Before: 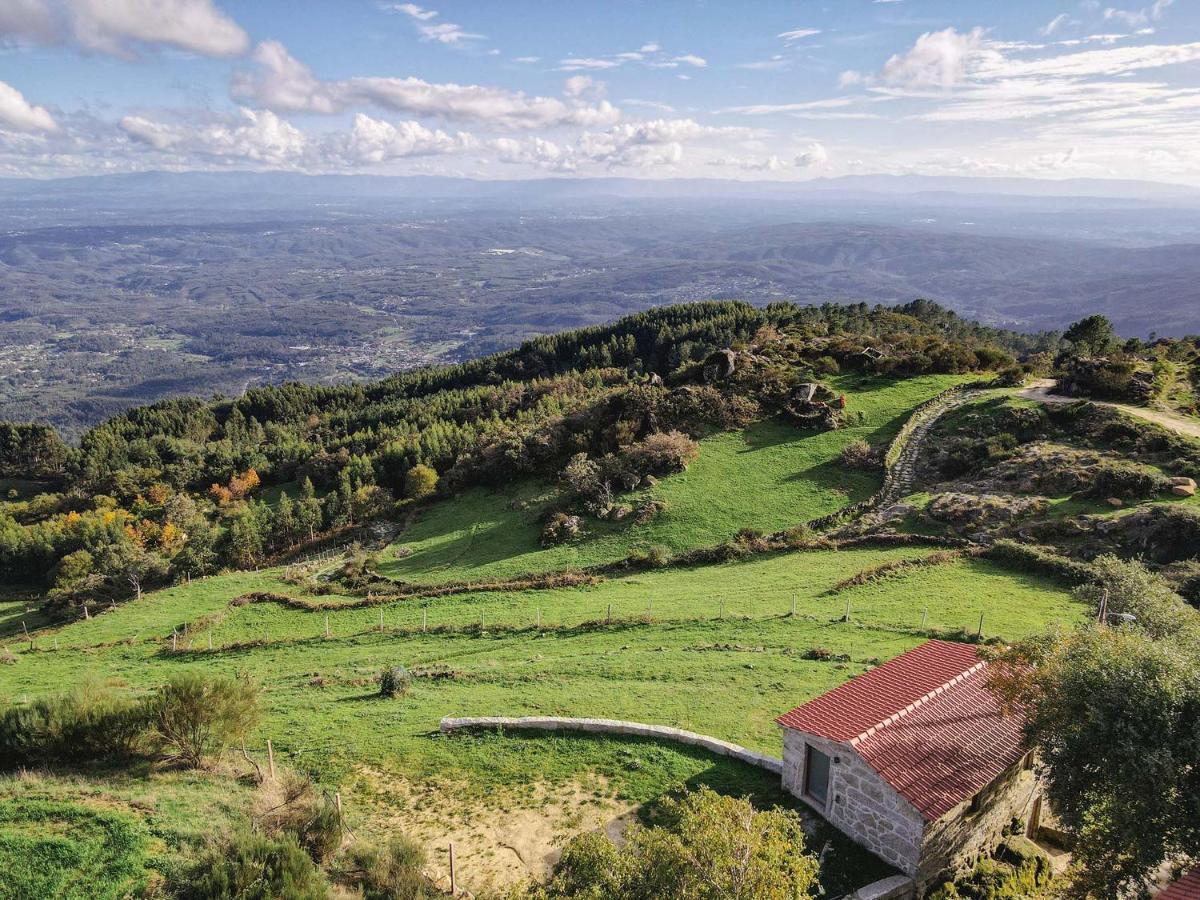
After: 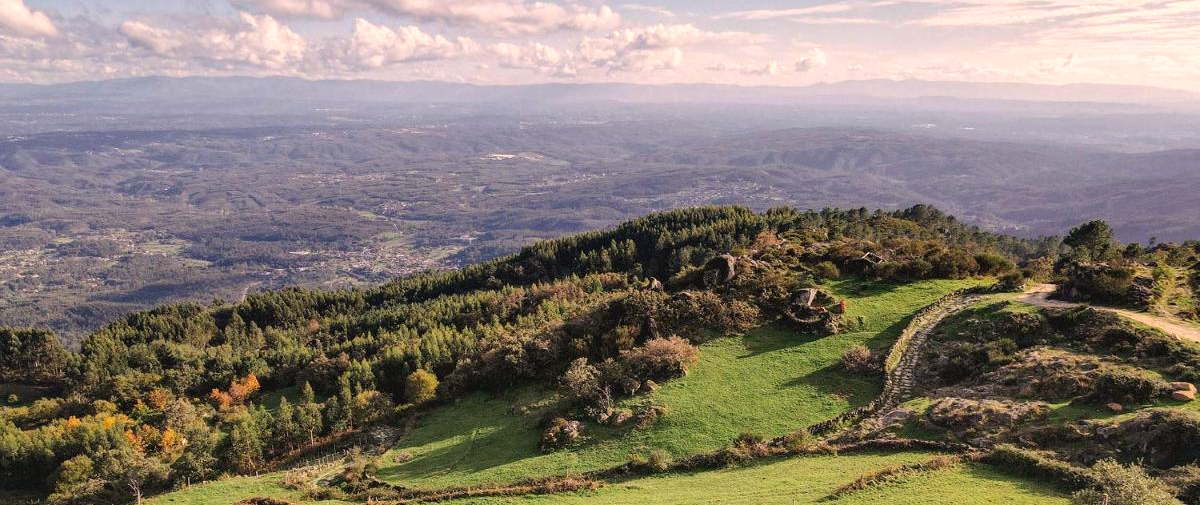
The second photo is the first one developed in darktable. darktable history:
white balance: red 1.127, blue 0.943
crop and rotate: top 10.605%, bottom 33.274%
